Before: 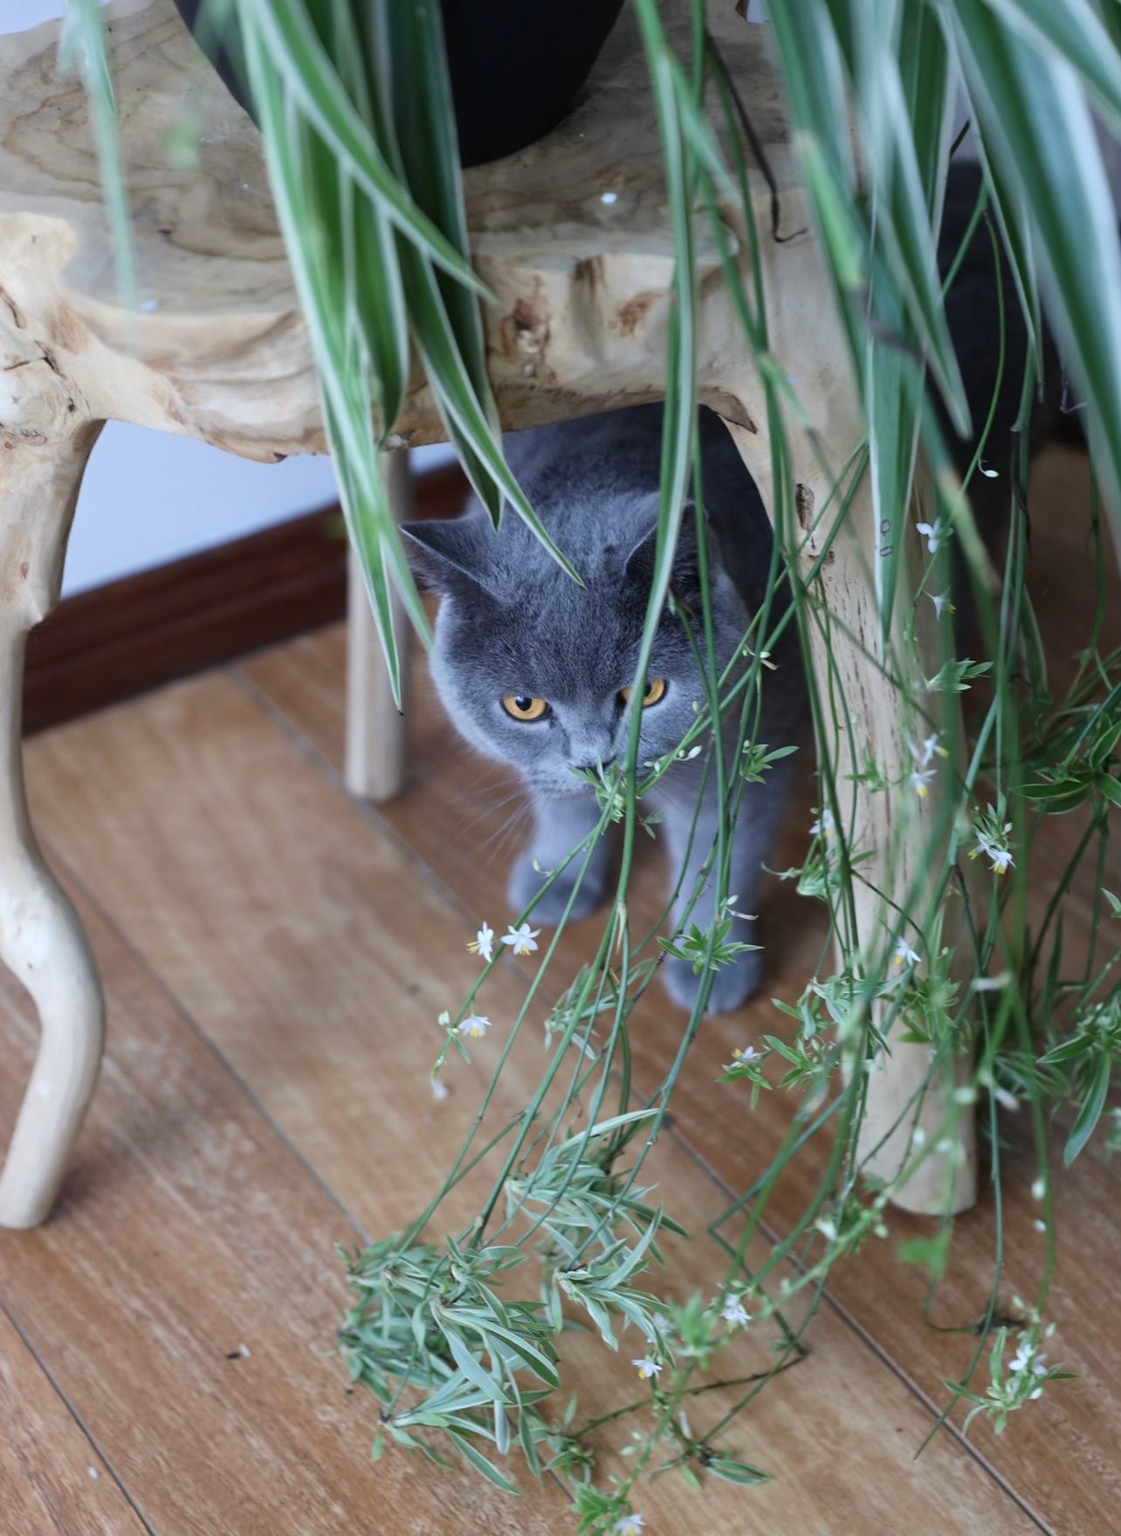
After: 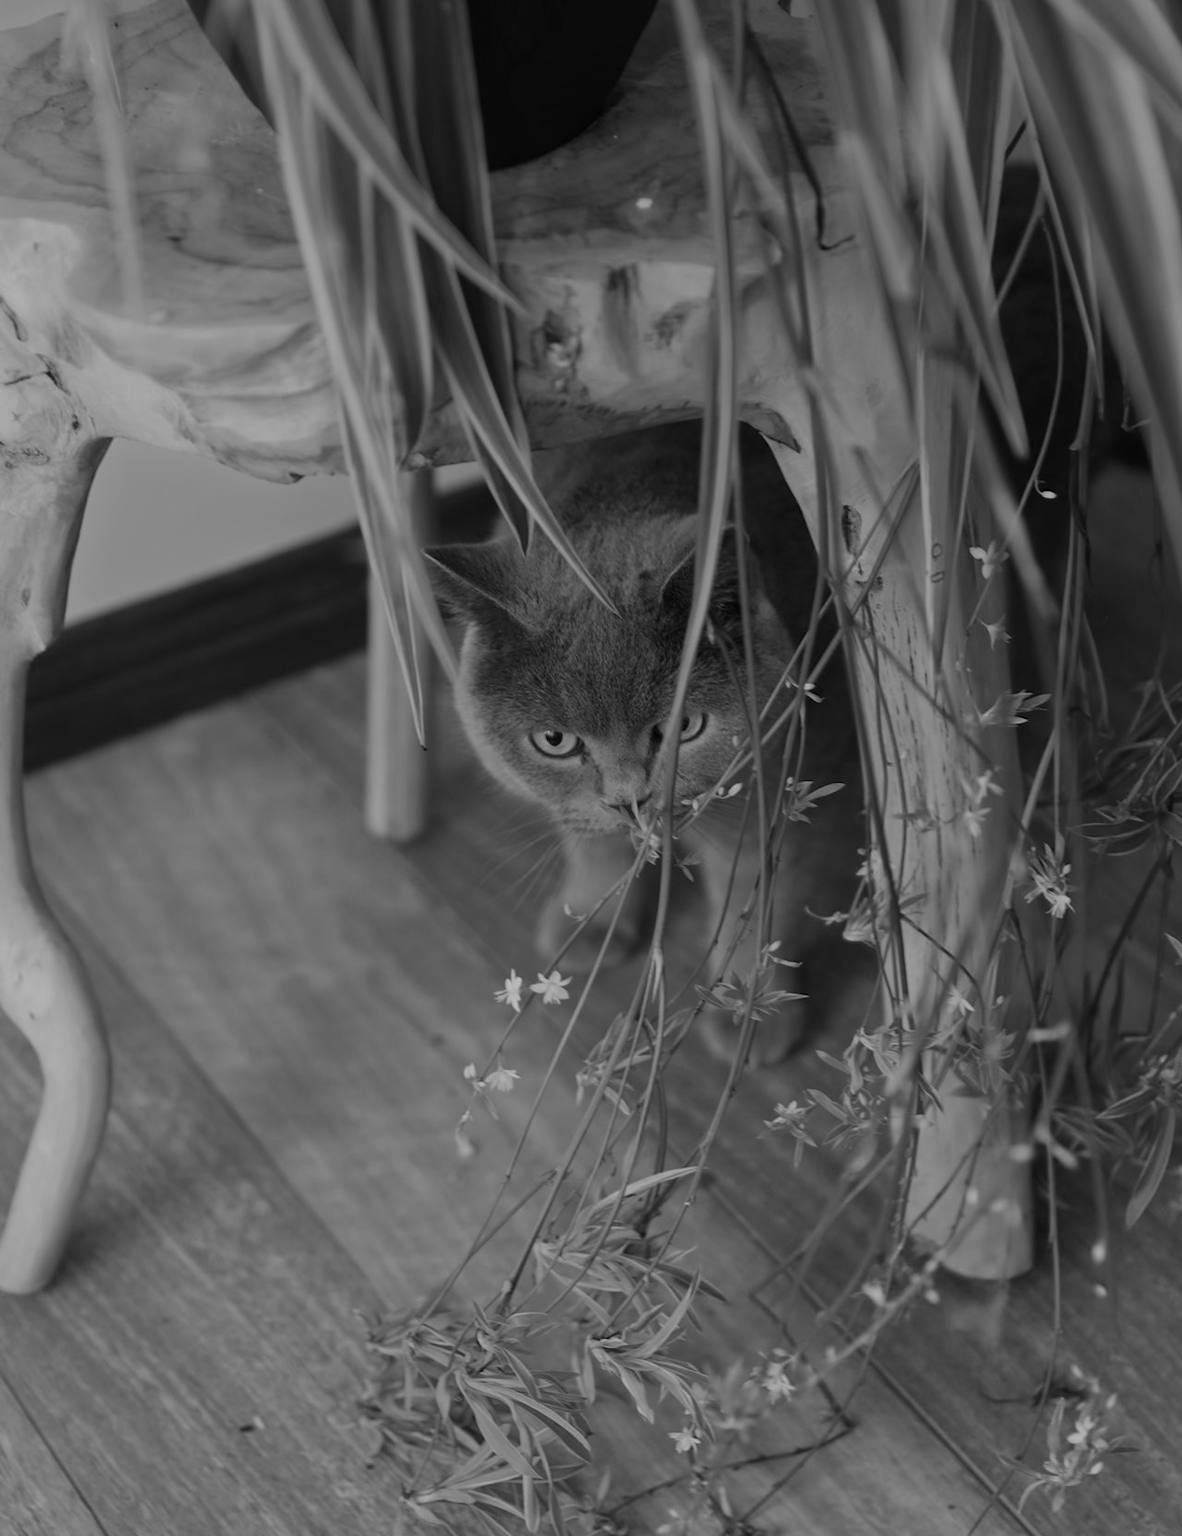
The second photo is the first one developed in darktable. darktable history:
crop: top 0.448%, right 0.264%, bottom 5.045%
monochrome: a 79.32, b 81.83, size 1.1
